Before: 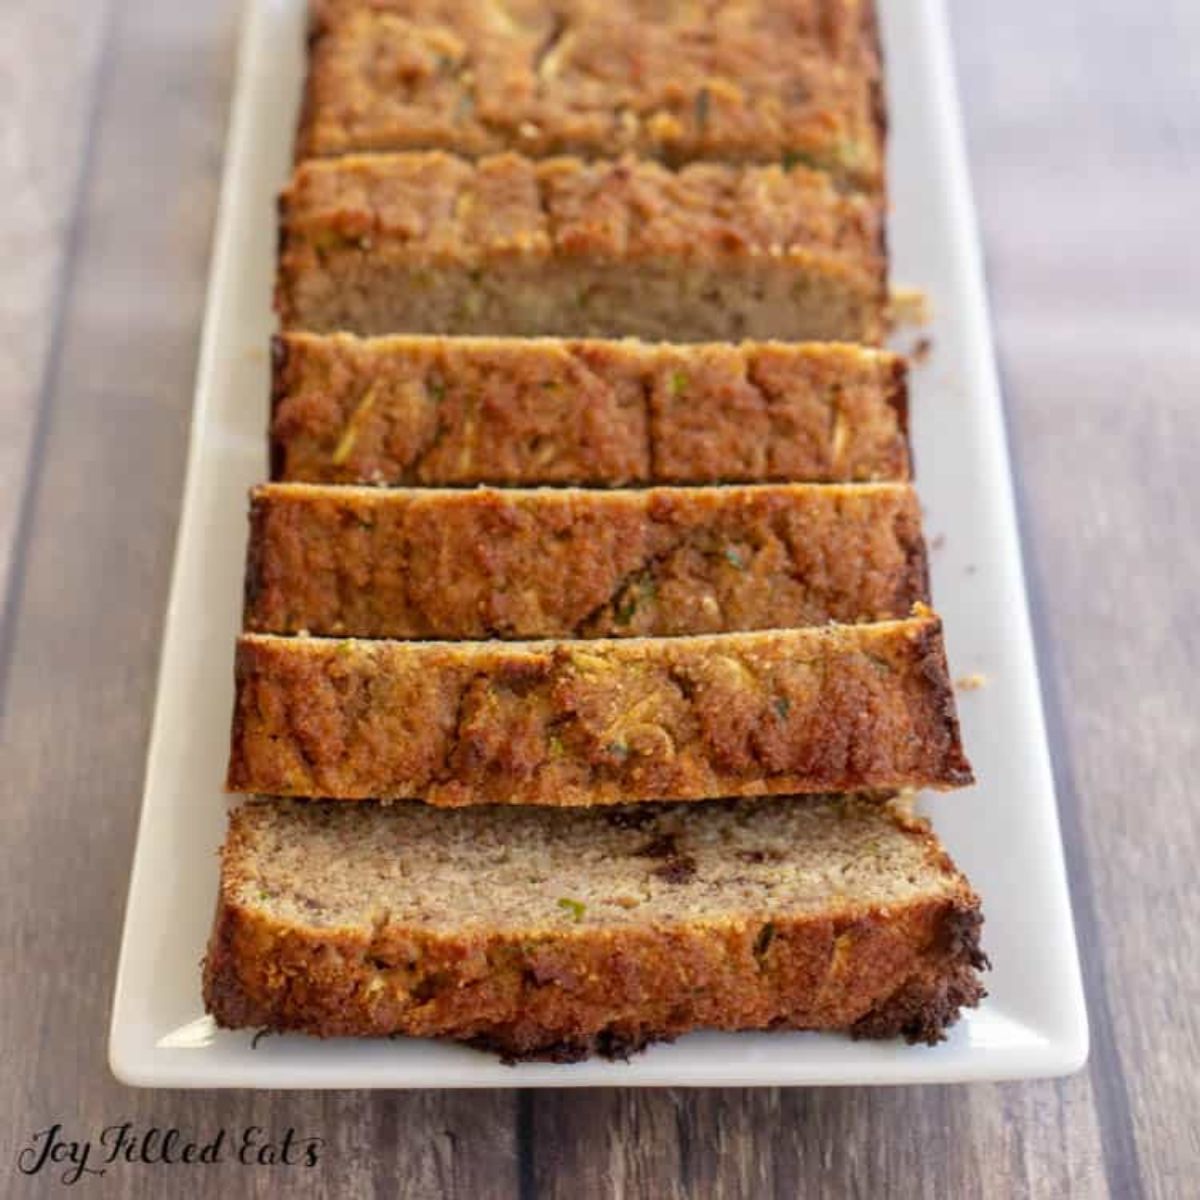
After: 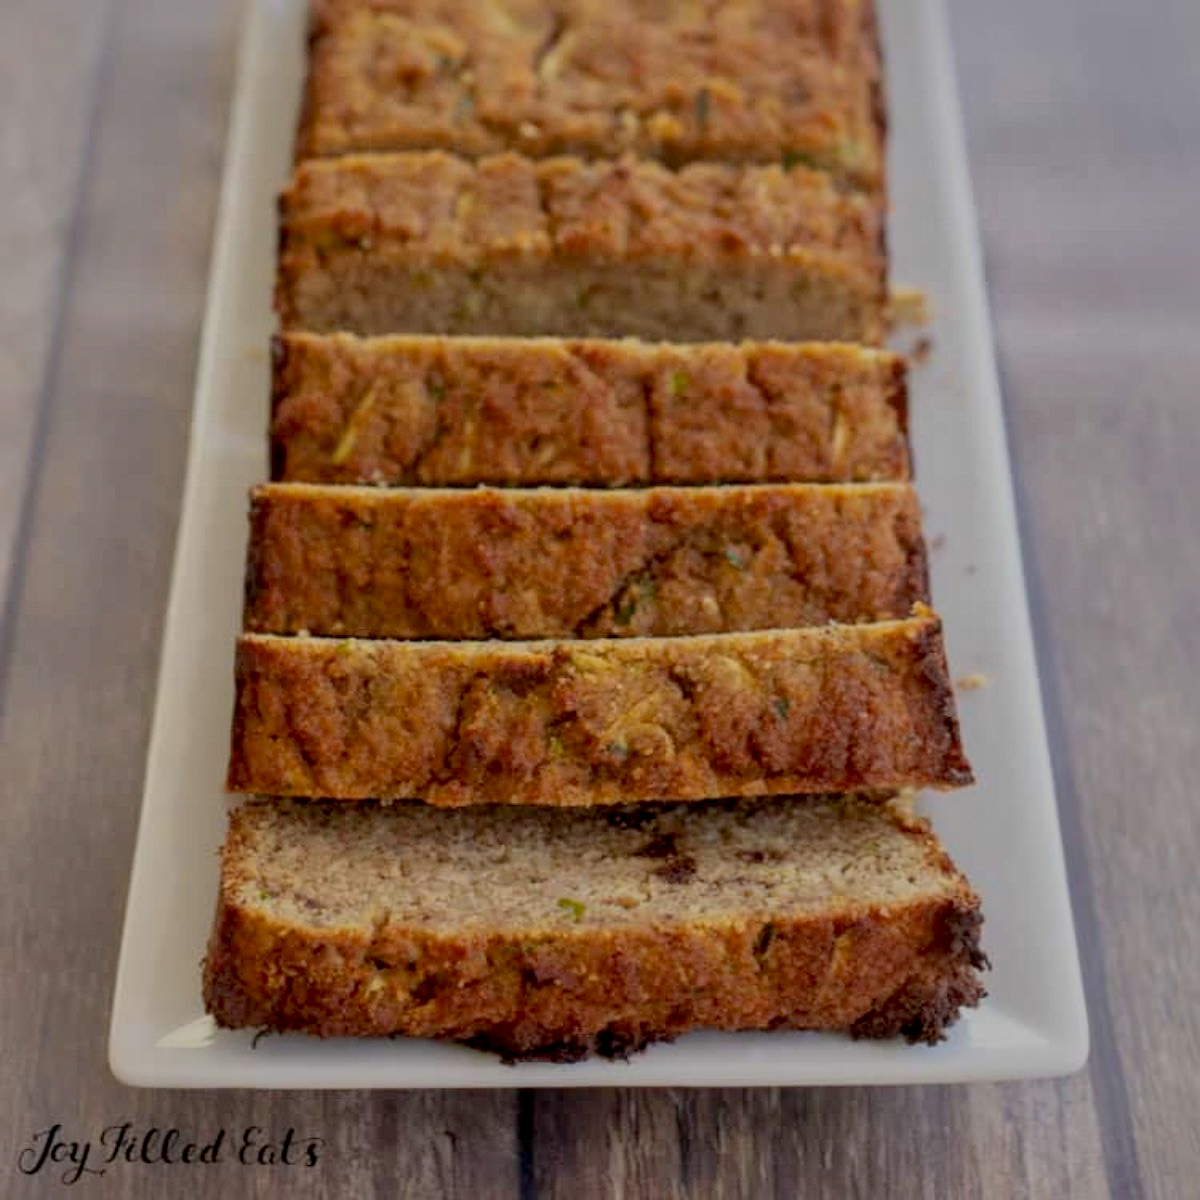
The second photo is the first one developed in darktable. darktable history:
color correction: highlights b* 0.054
exposure: black level correction 0.009, exposure -0.61 EV, compensate highlight preservation false
shadows and highlights: shadows 38.76, highlights -74.56
